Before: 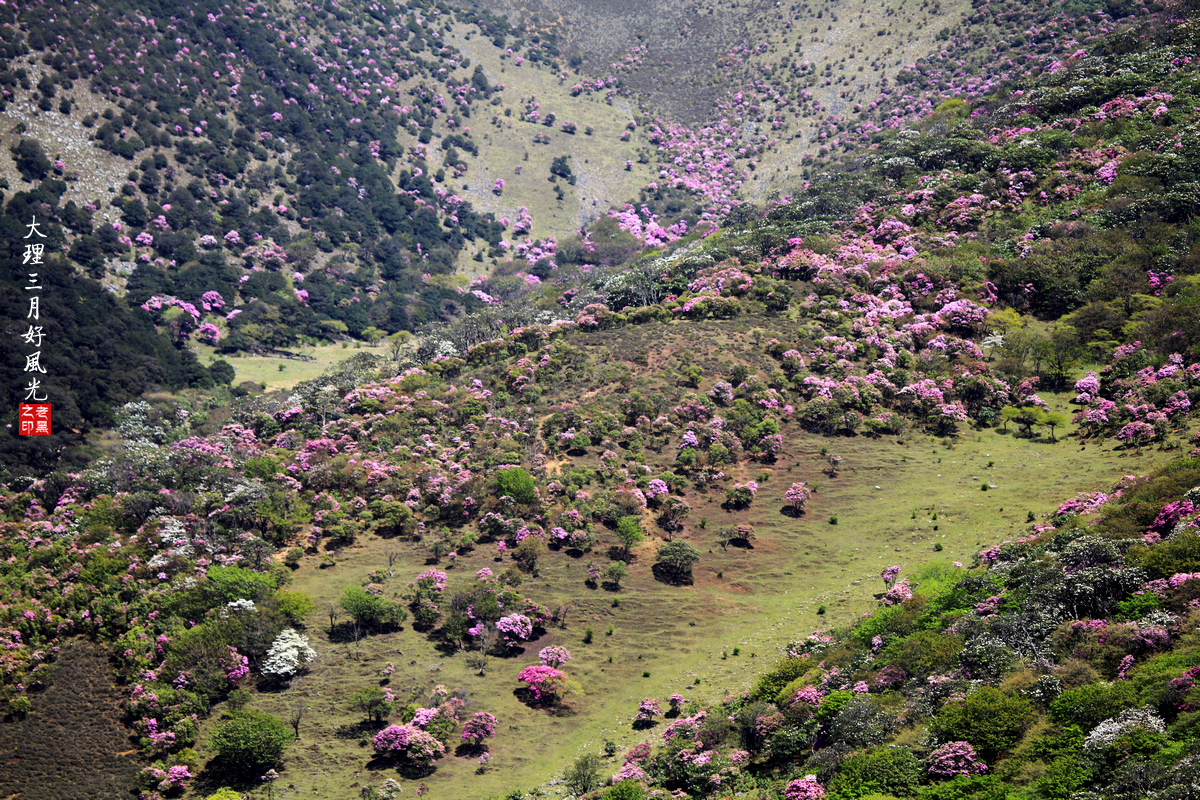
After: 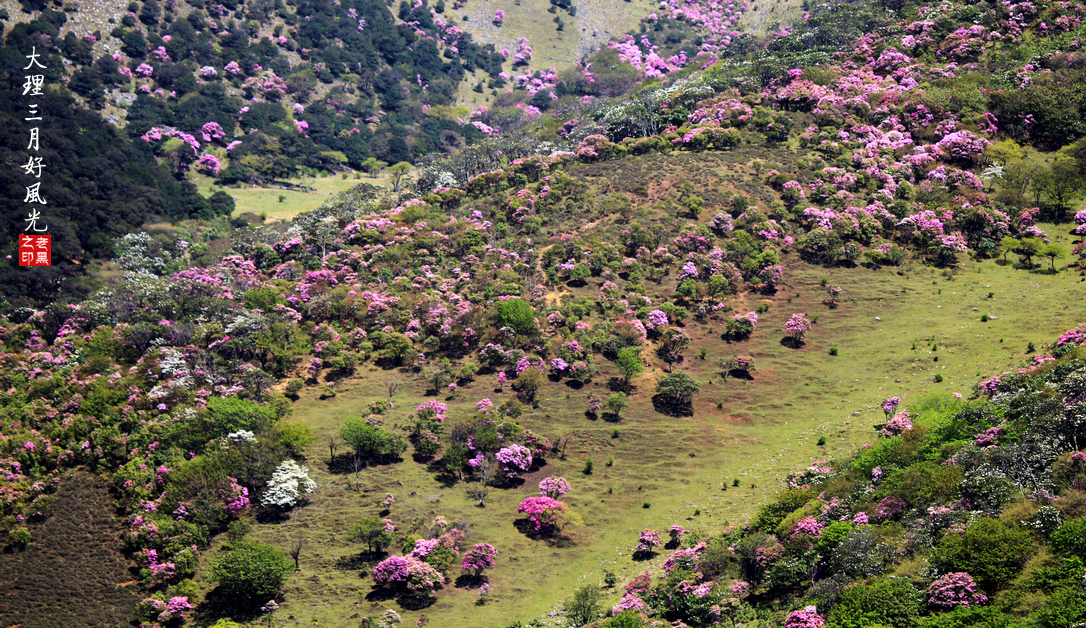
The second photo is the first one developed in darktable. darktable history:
crop: top 21.197%, right 9.425%, bottom 0.26%
velvia: on, module defaults
